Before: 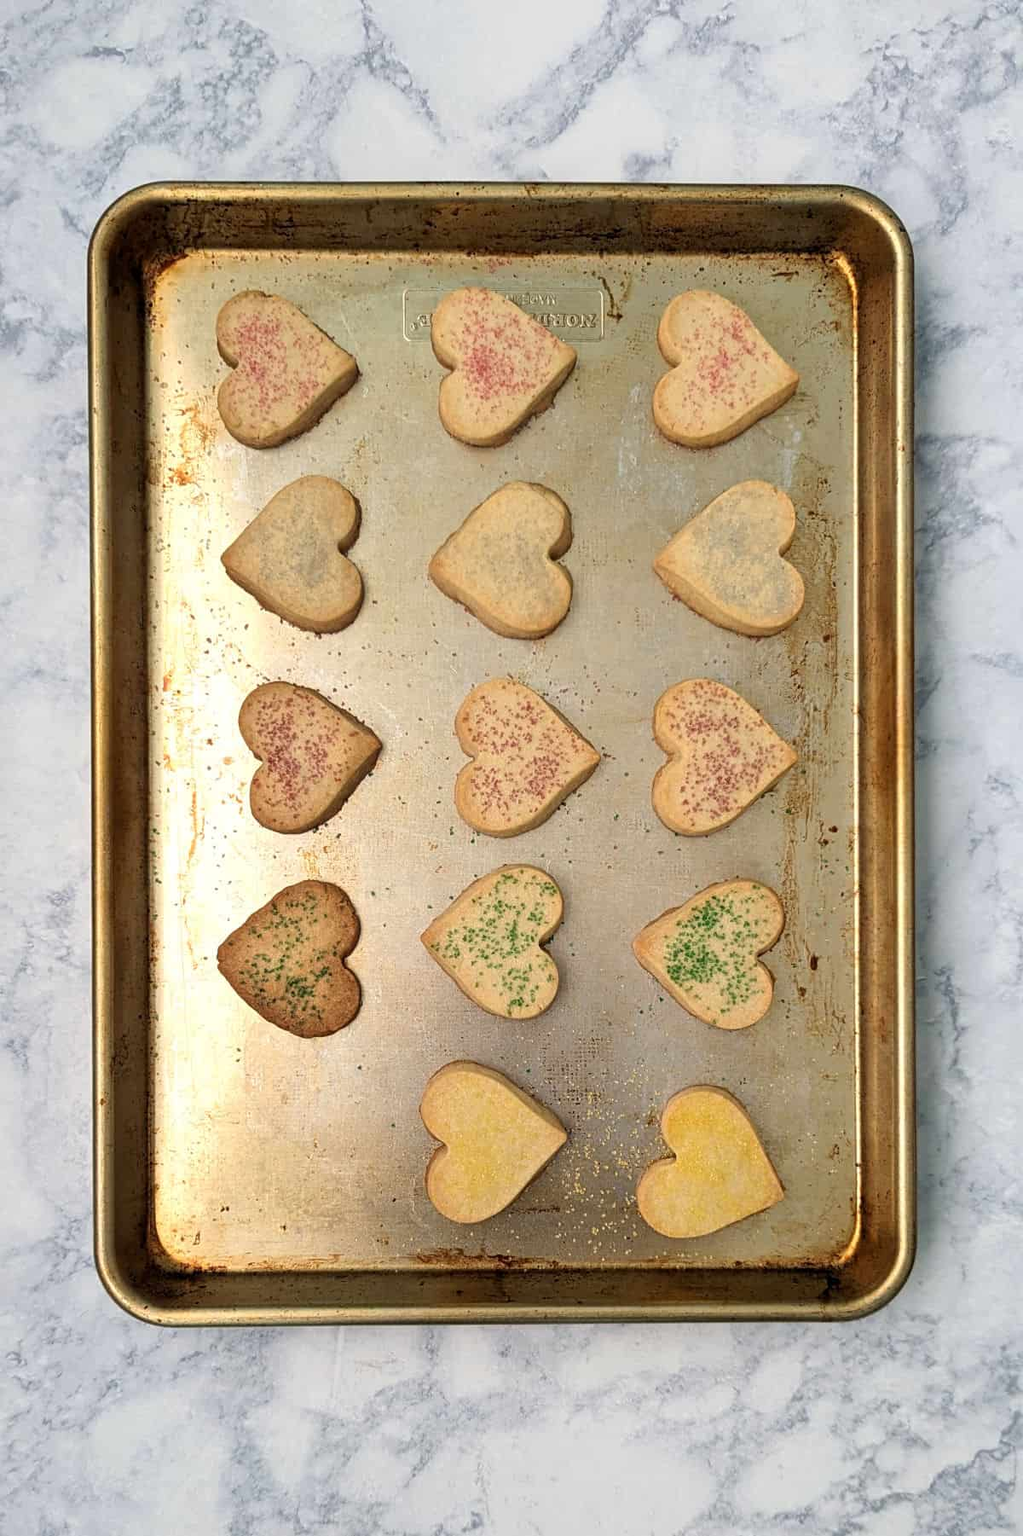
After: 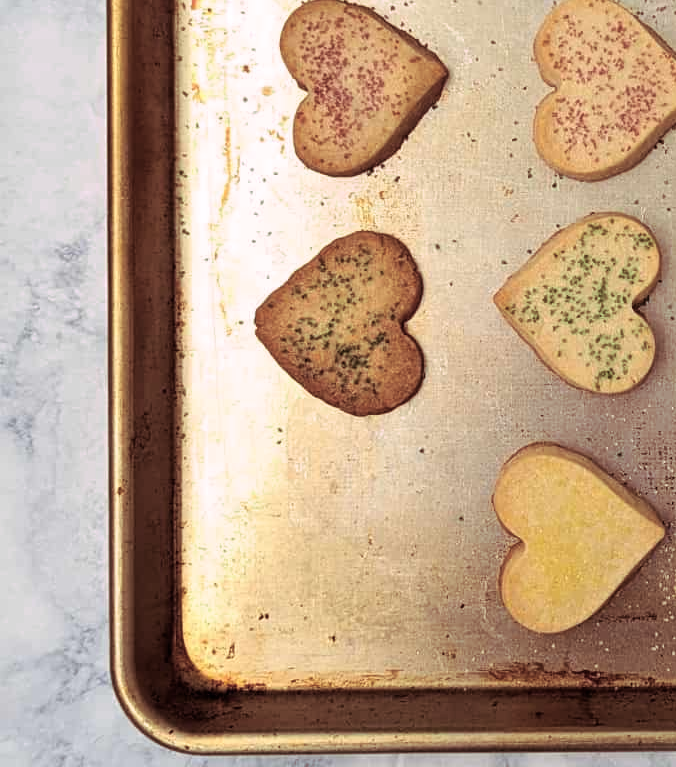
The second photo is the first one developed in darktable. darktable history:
split-toning: highlights › hue 298.8°, highlights › saturation 0.73, compress 41.76%
base curve: preserve colors none
crop: top 44.483%, right 43.593%, bottom 12.892%
